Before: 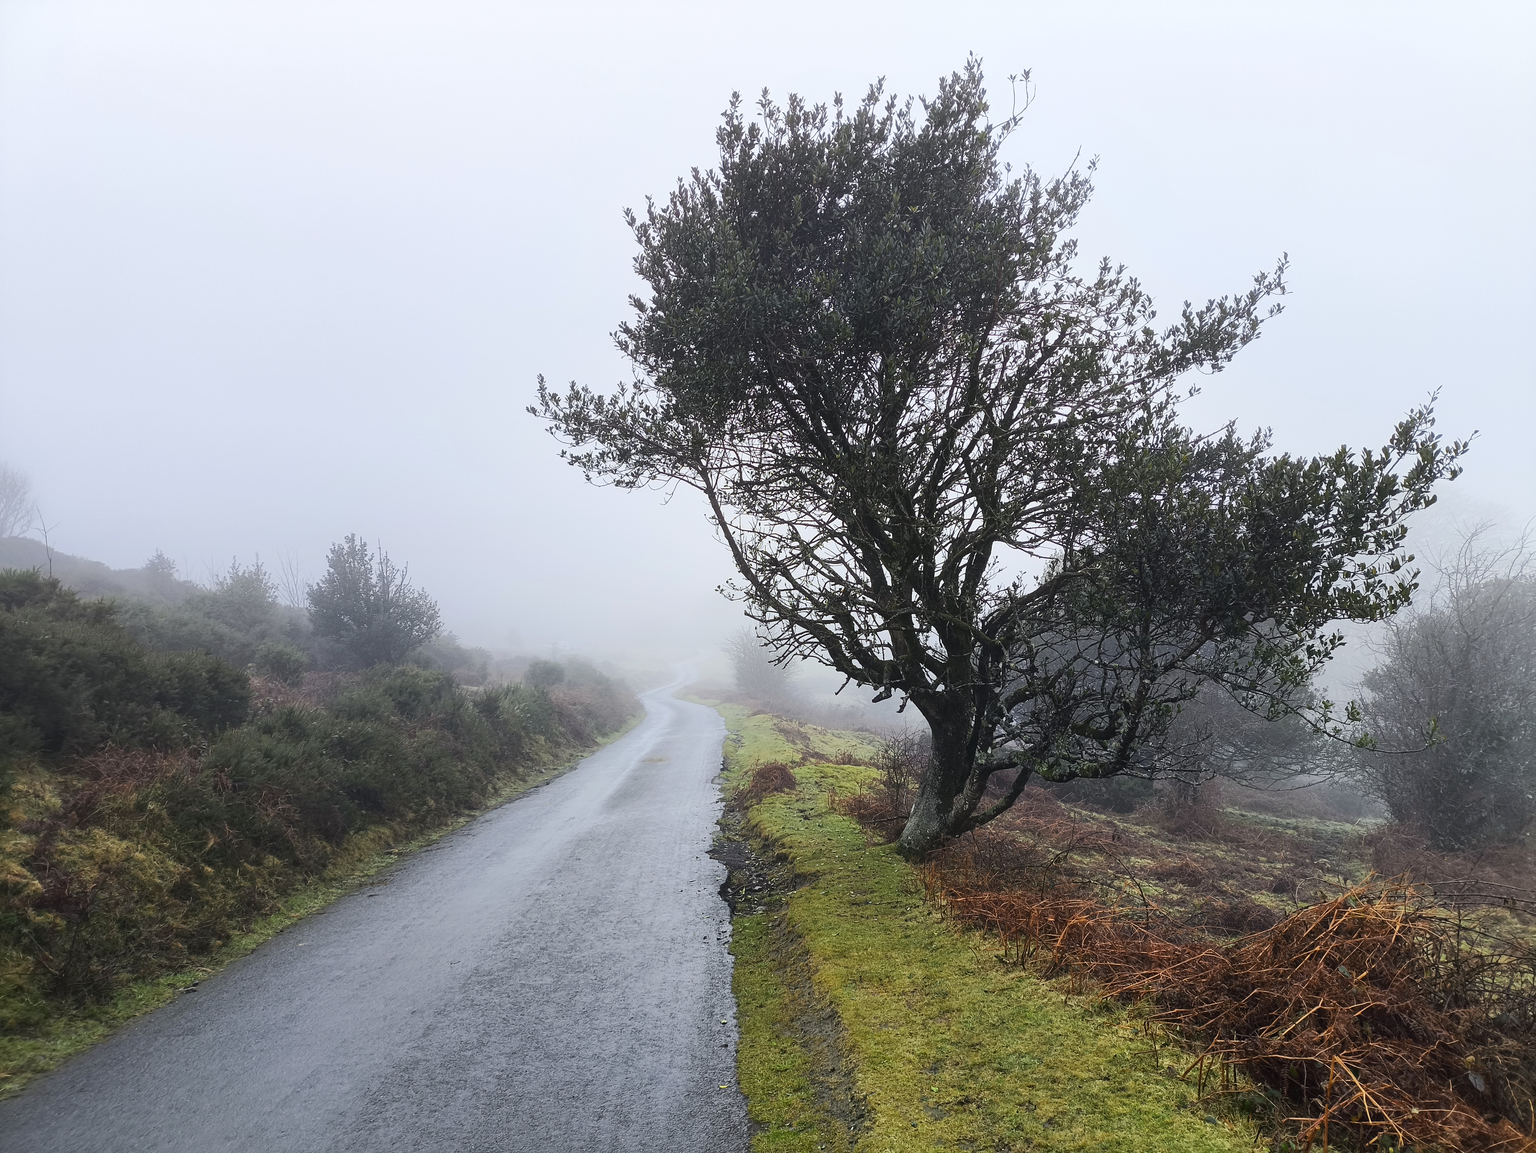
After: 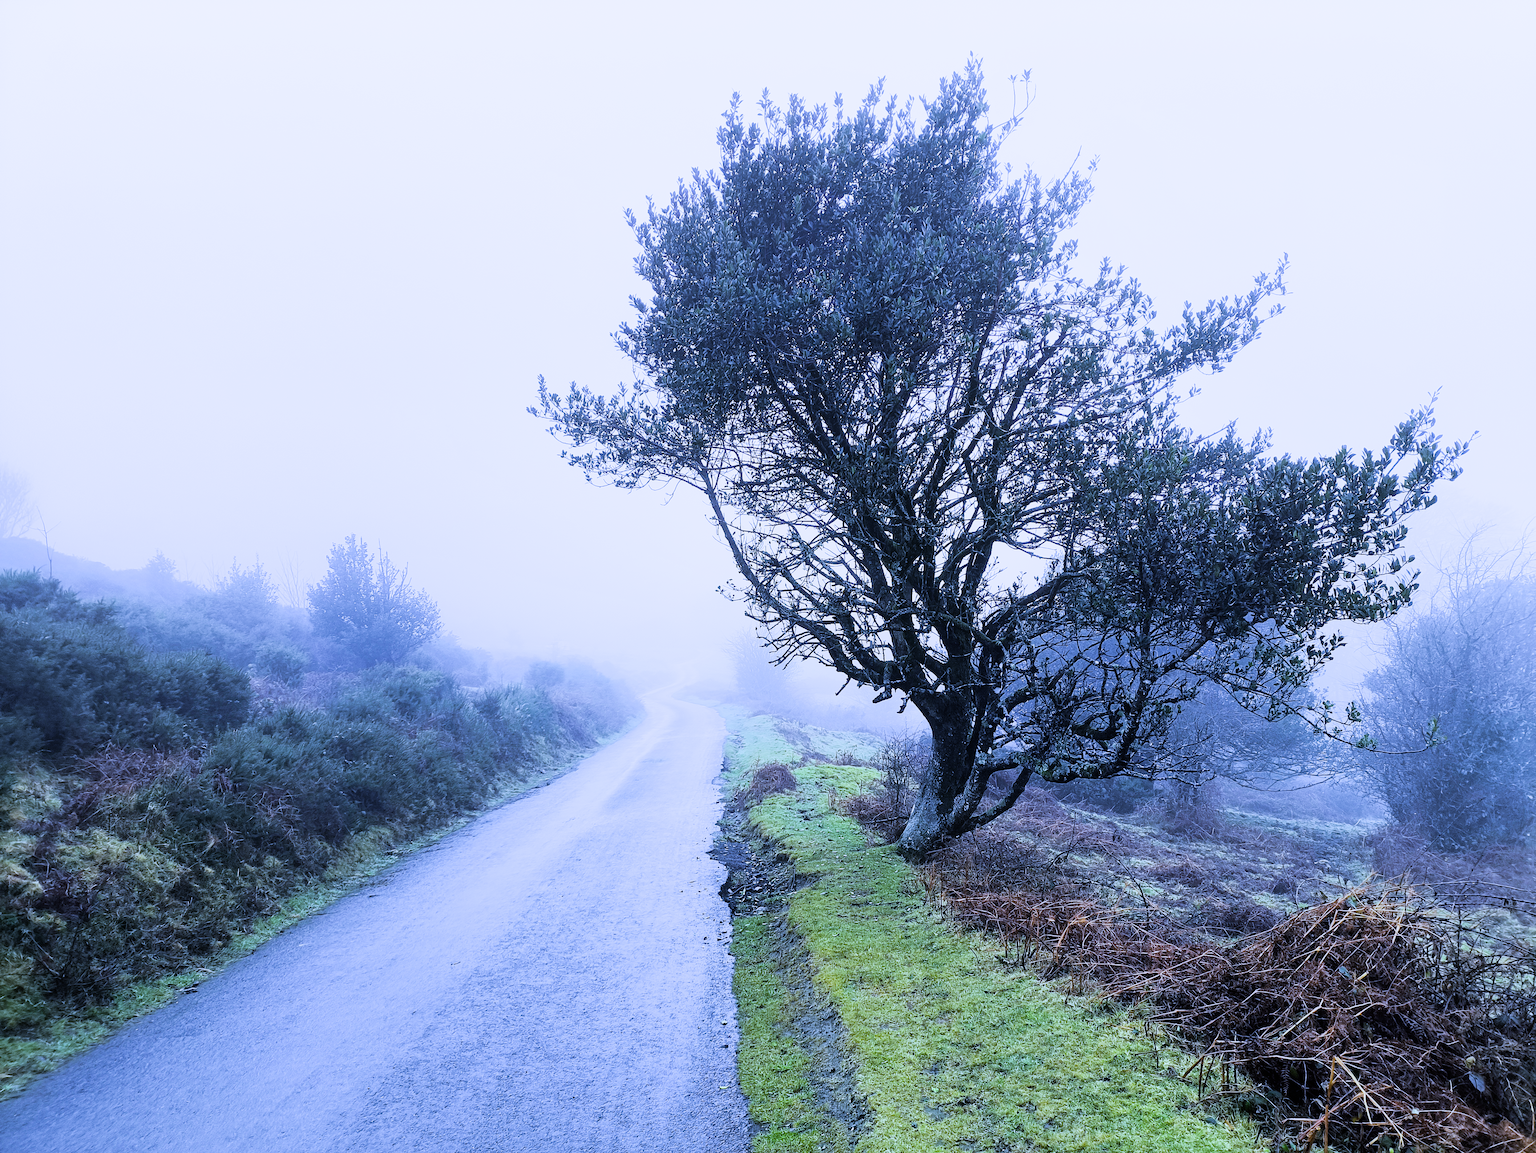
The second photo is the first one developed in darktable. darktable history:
white balance: red 0.766, blue 1.537
filmic rgb: black relative exposure -5 EV, hardness 2.88, contrast 1.3, highlights saturation mix -30%
exposure: exposure 1 EV, compensate highlight preservation false
